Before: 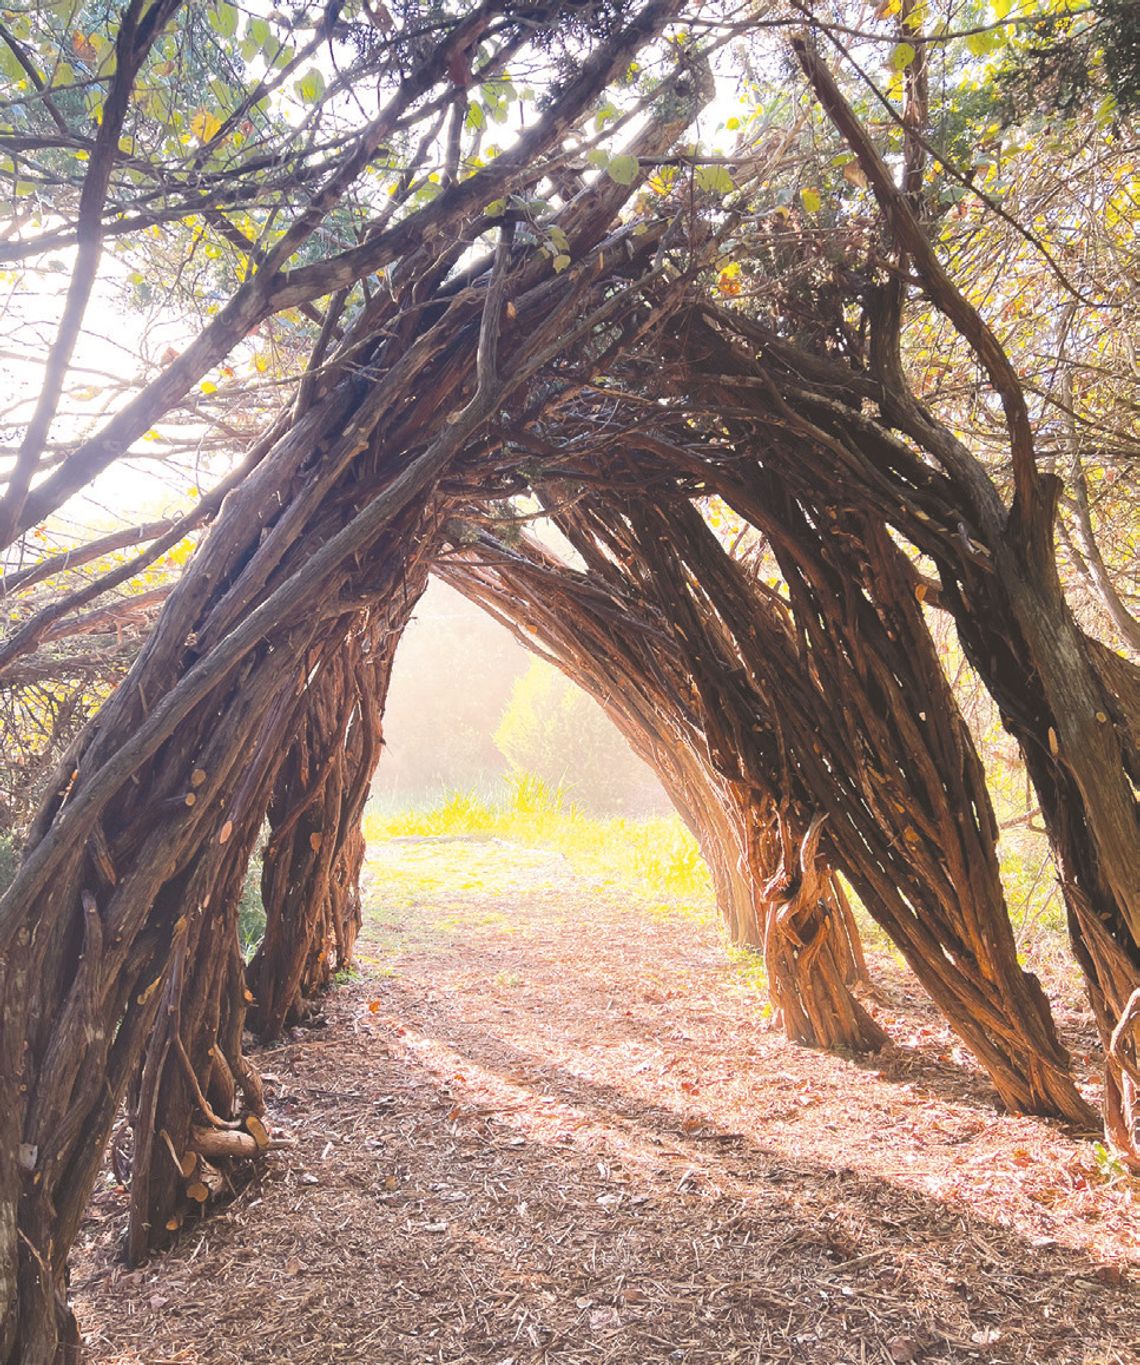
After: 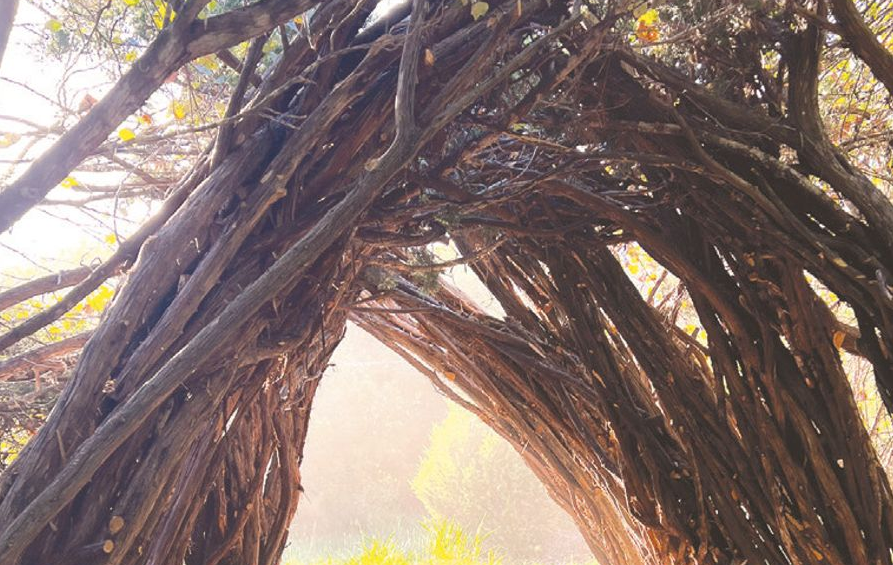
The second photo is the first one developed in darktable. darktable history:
crop: left 7.206%, top 18.603%, right 14.443%, bottom 39.947%
